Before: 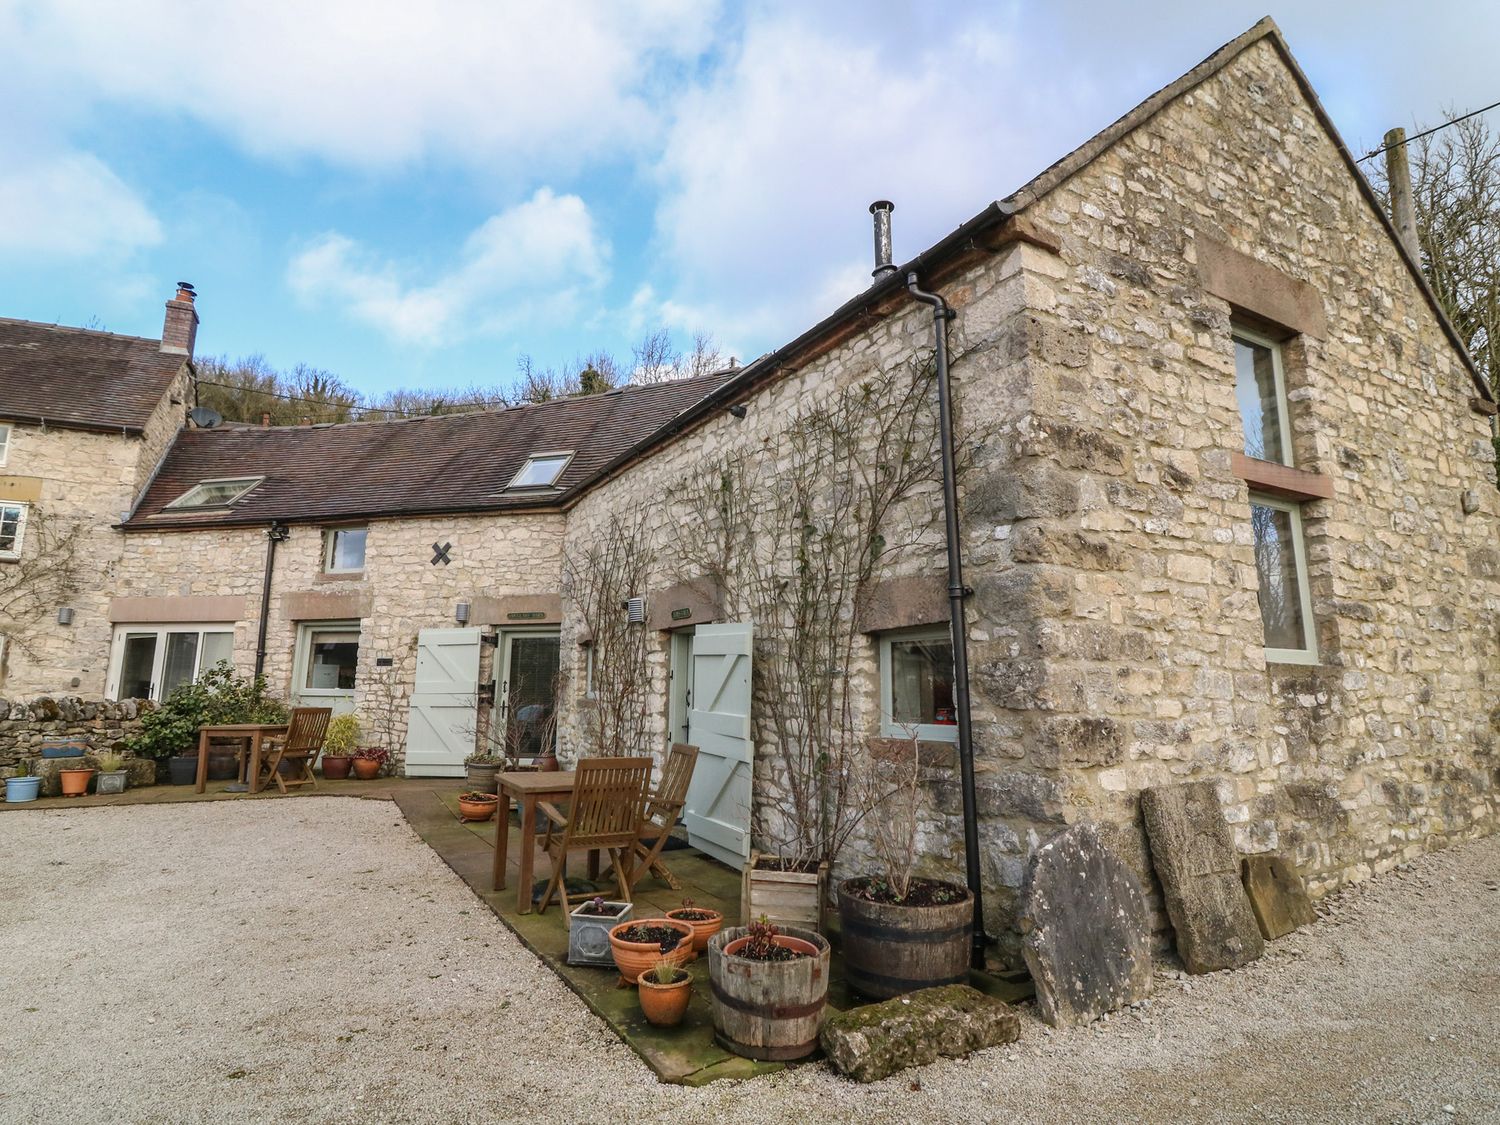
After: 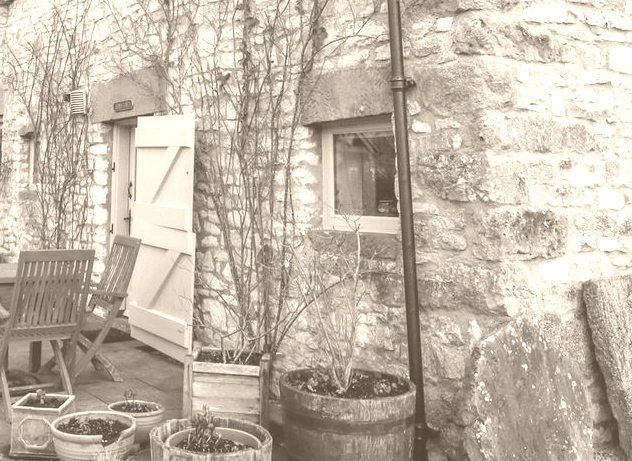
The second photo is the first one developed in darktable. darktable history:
colorize: hue 34.49°, saturation 35.33%, source mix 100%, version 1
crop: left 37.221%, top 45.169%, right 20.63%, bottom 13.777%
